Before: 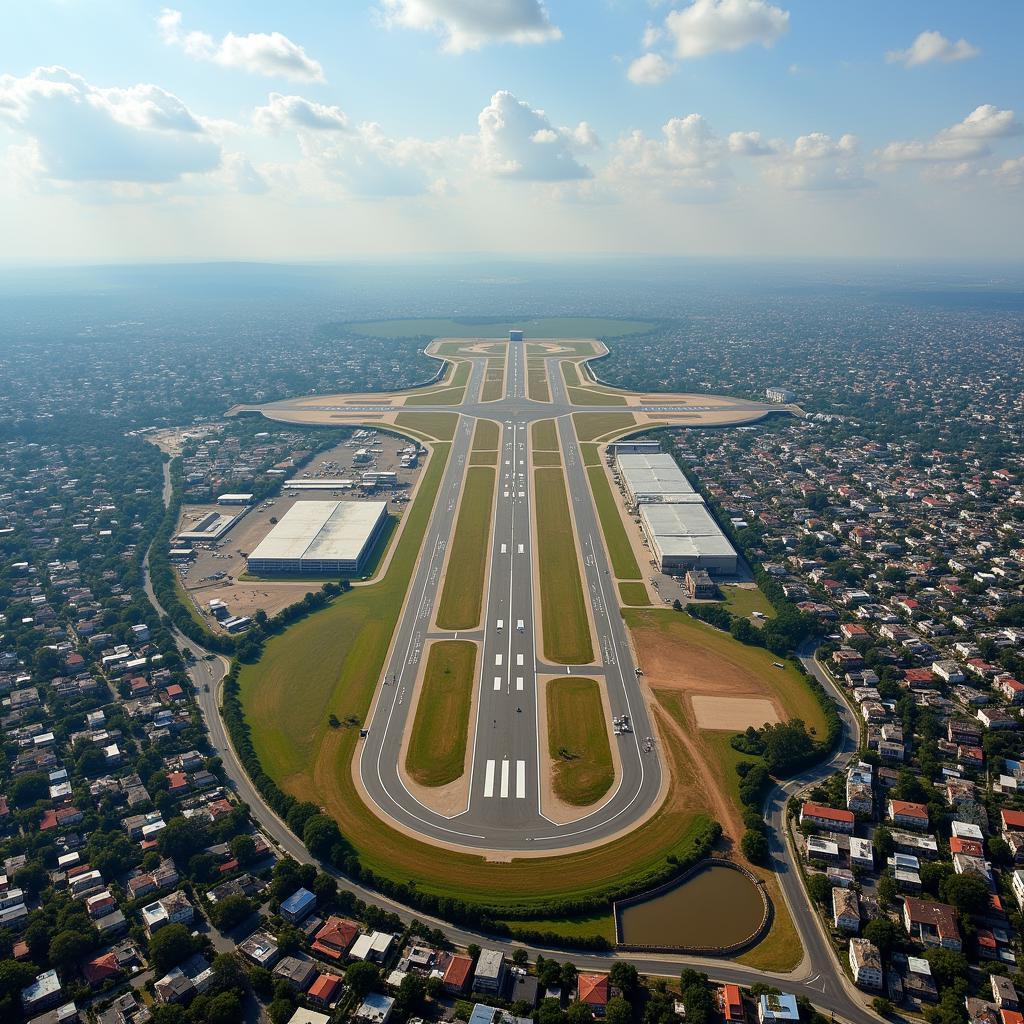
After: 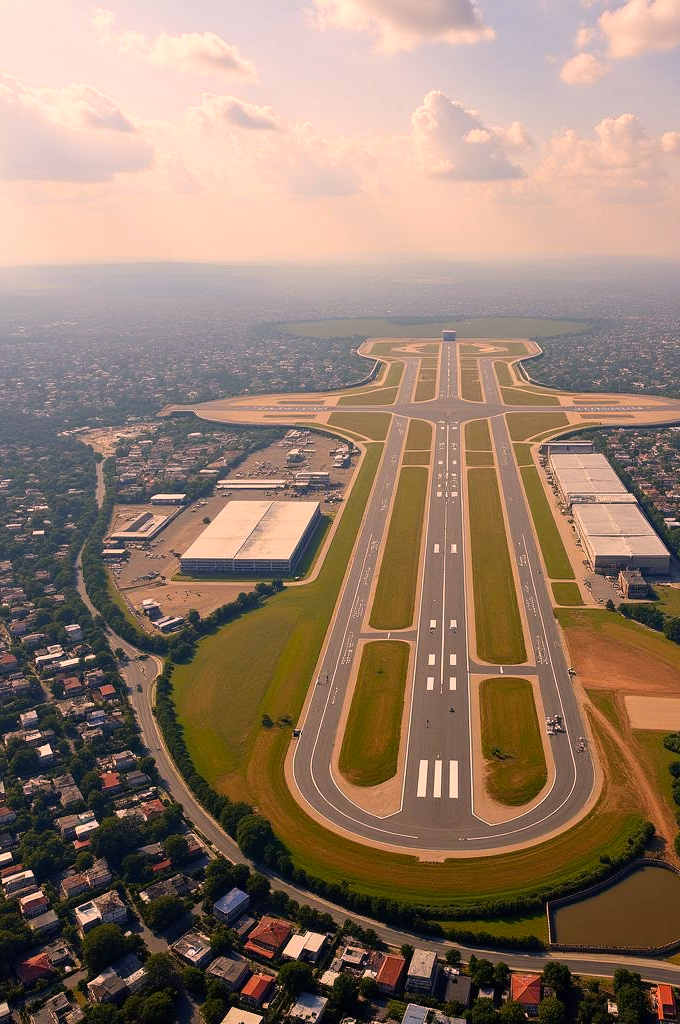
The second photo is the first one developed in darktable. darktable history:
crop and rotate: left 6.633%, right 26.935%
color correction: highlights a* 21.48, highlights b* 19.49
